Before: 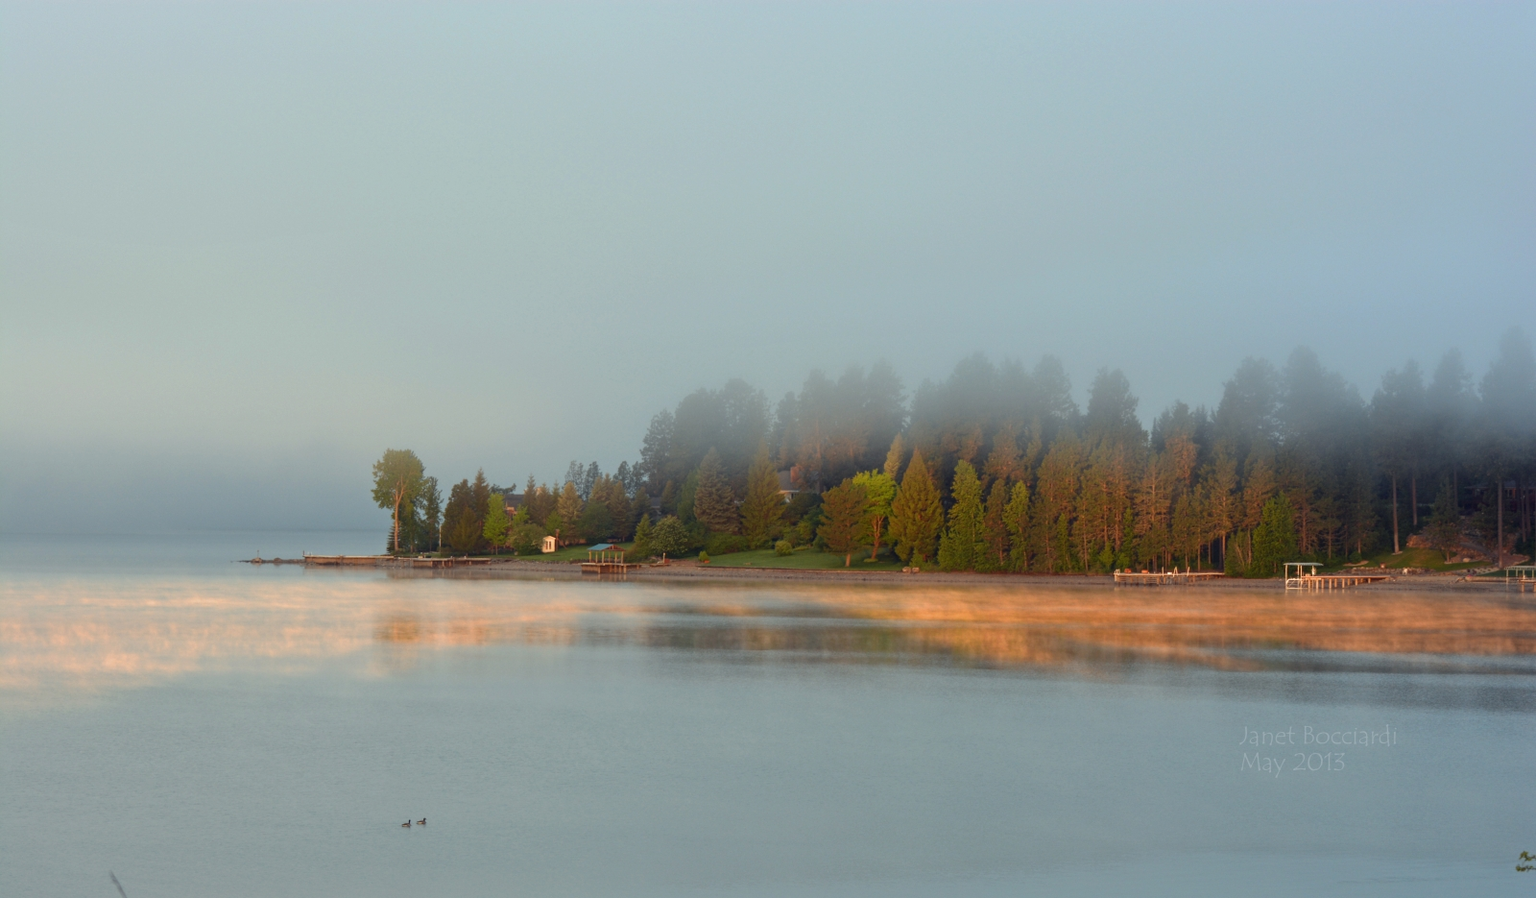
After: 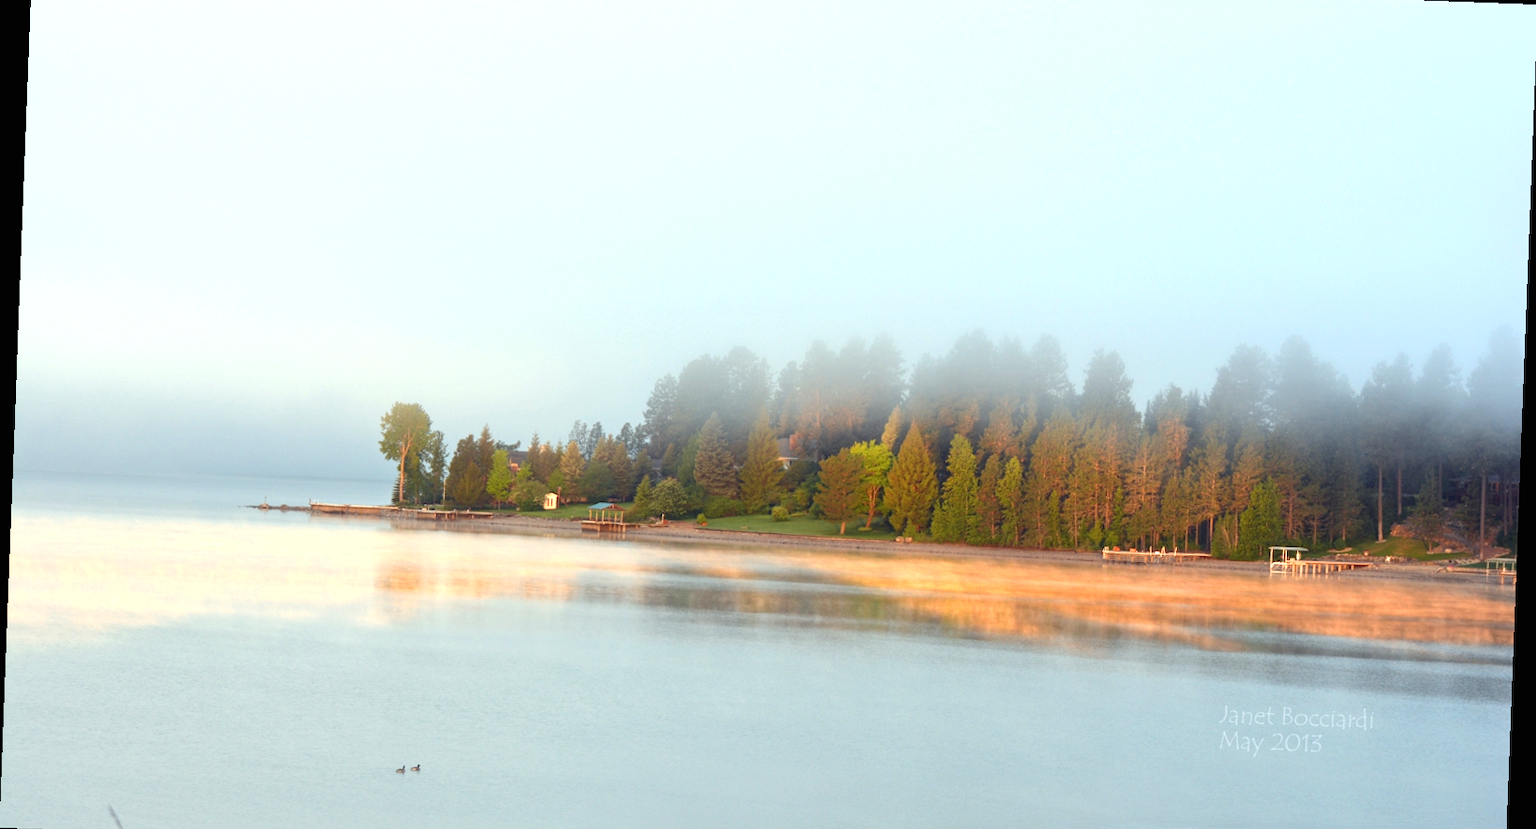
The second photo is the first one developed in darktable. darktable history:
crop and rotate: top 5.609%, bottom 5.609%
white balance: emerald 1
exposure: black level correction 0, exposure 1.1 EV, compensate exposure bias true, compensate highlight preservation false
rotate and perspective: rotation 2.17°, automatic cropping off
